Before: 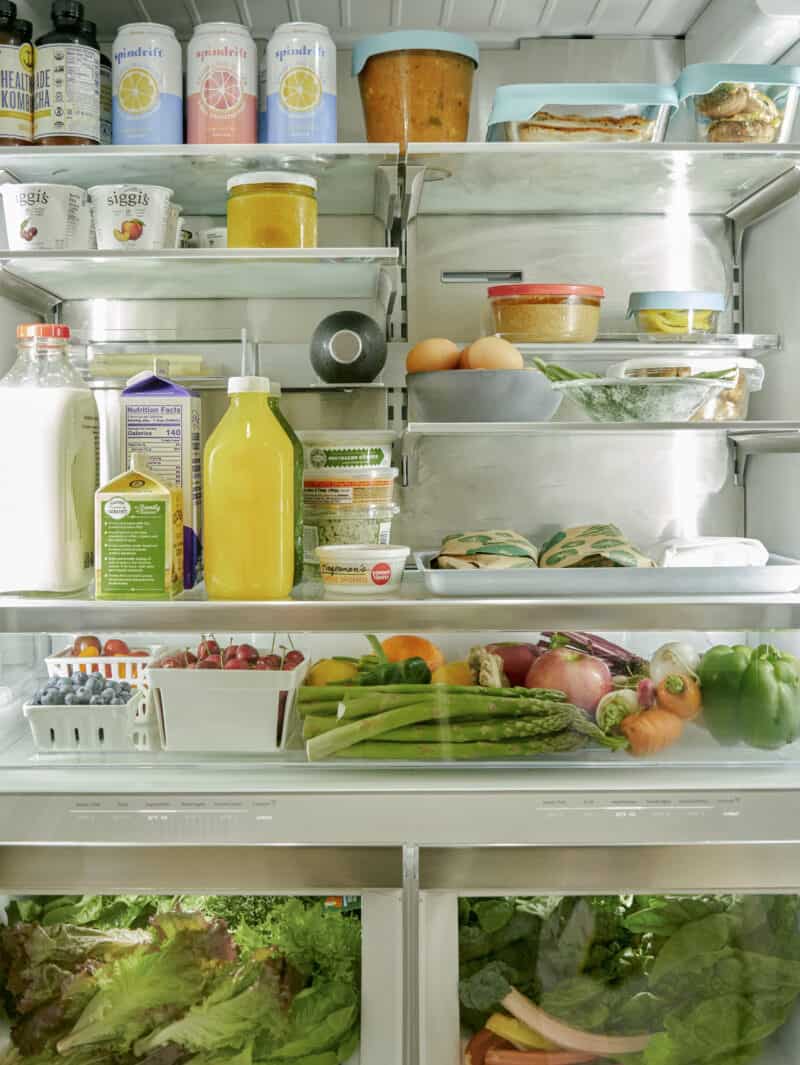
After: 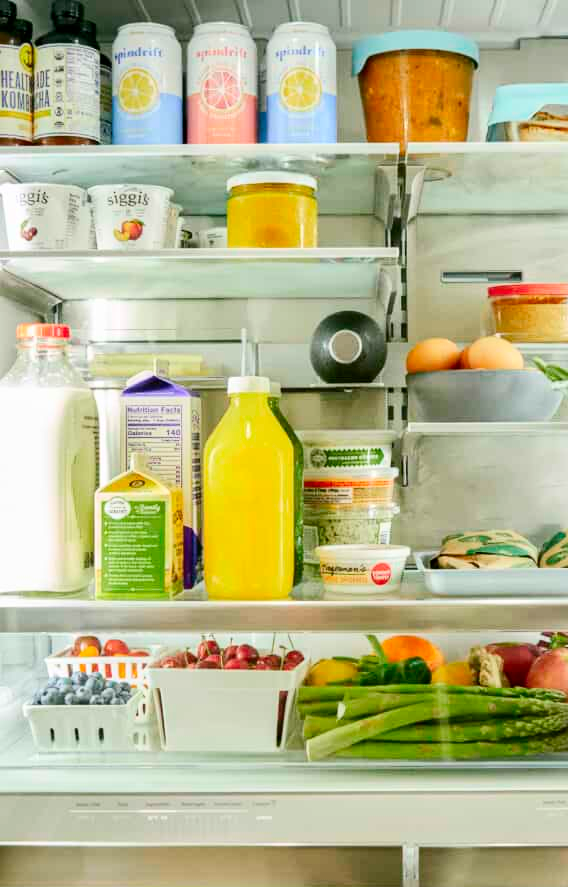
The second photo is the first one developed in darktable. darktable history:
crop: right 28.885%, bottom 16.626%
contrast brightness saturation: contrast 0.23, brightness 0.1, saturation 0.29
color balance: contrast fulcrum 17.78%
